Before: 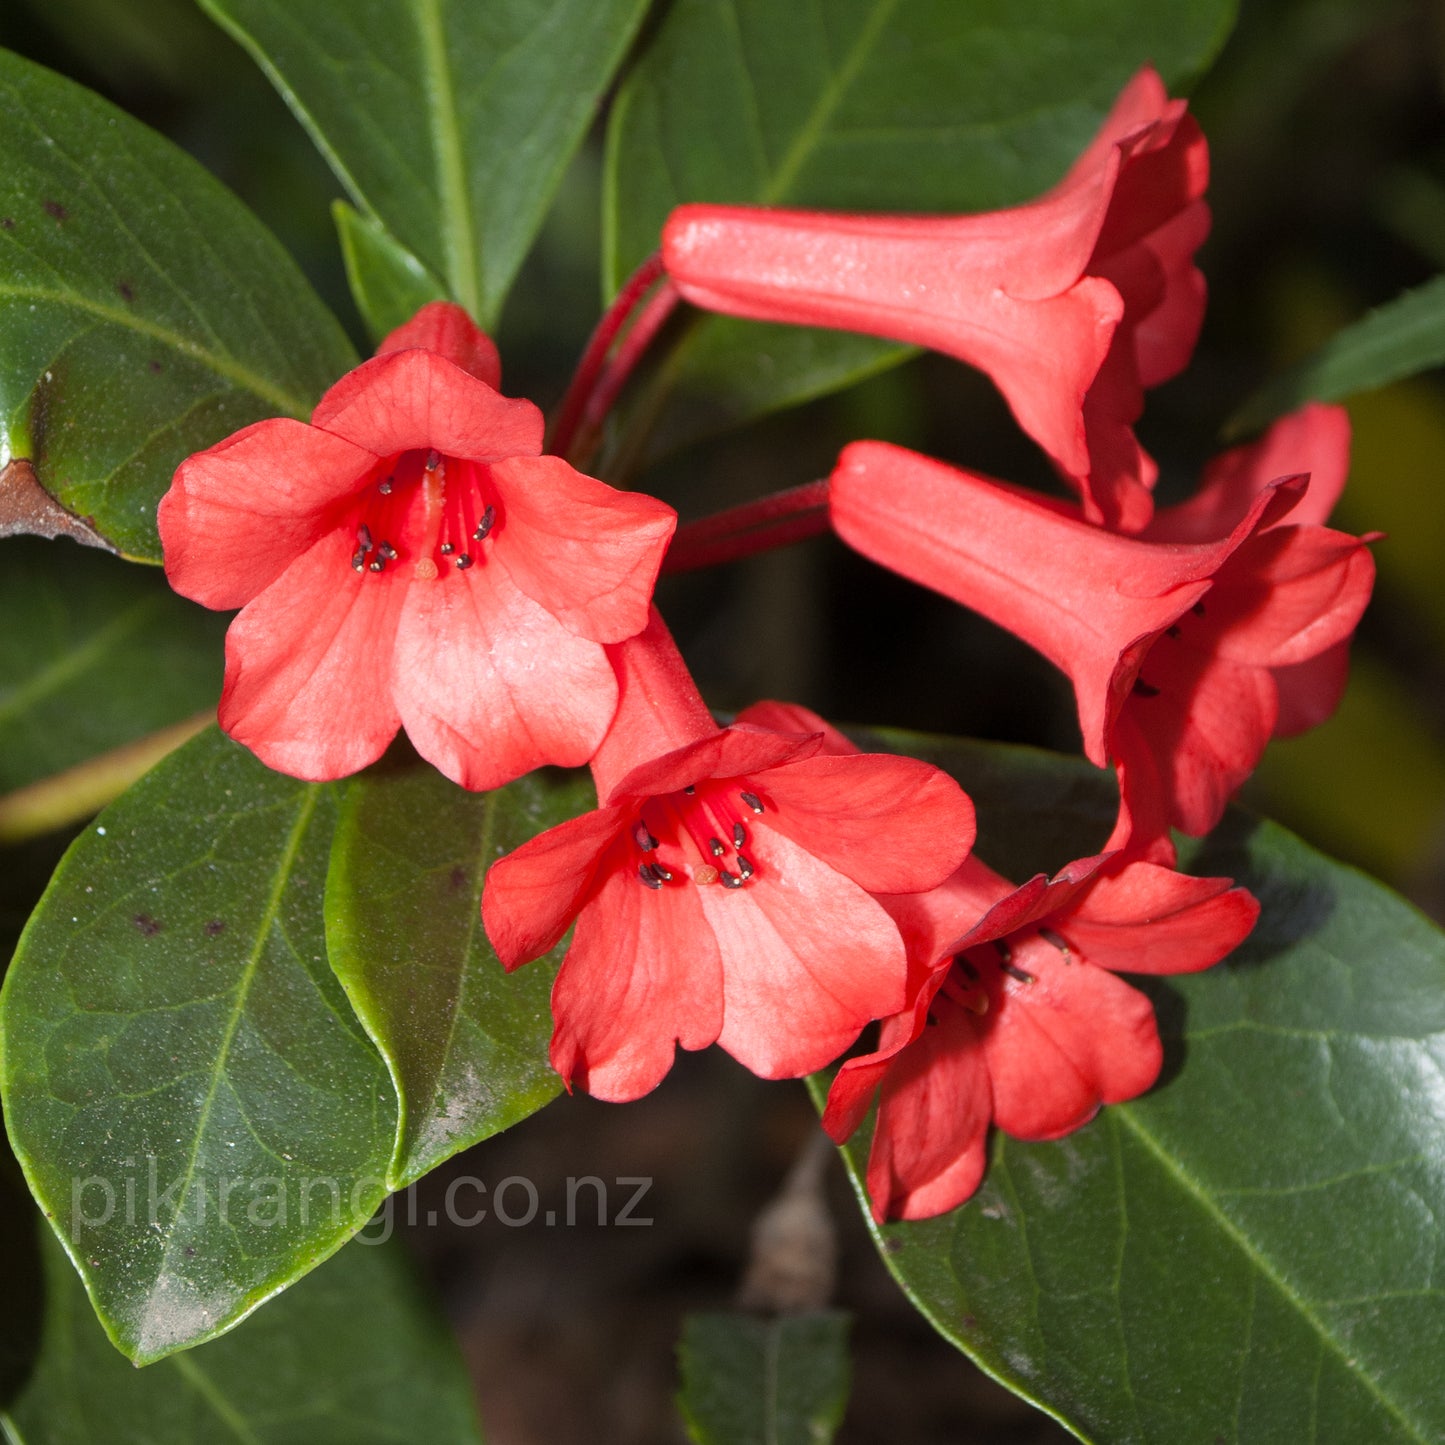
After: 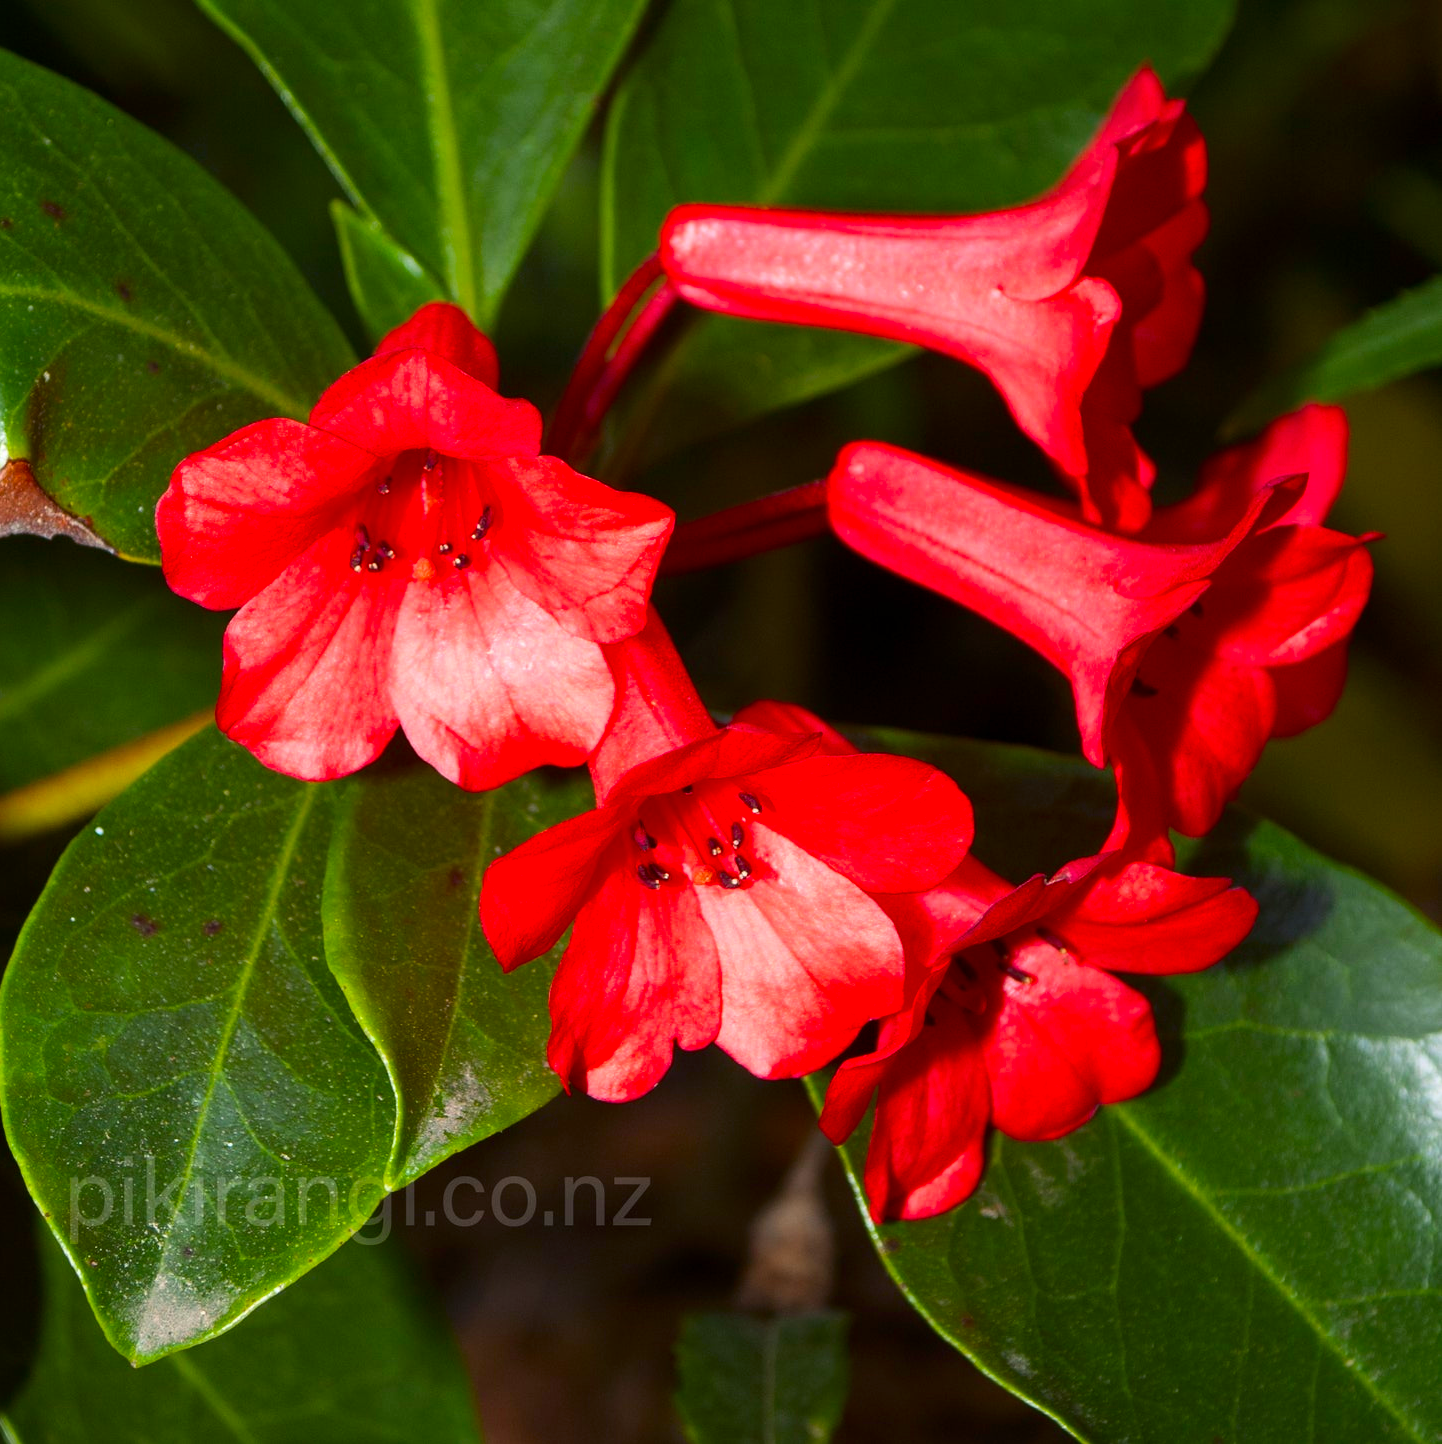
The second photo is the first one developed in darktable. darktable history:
contrast brightness saturation: contrast 0.127, brightness -0.054, saturation 0.159
color balance rgb: highlights gain › chroma 0.219%, highlights gain › hue 331.86°, linear chroma grading › shadows -7.958%, linear chroma grading › global chroma 9.936%, perceptual saturation grading › global saturation 29.436%, global vibrance 20%
crop and rotate: left 0.18%, bottom 0.003%
